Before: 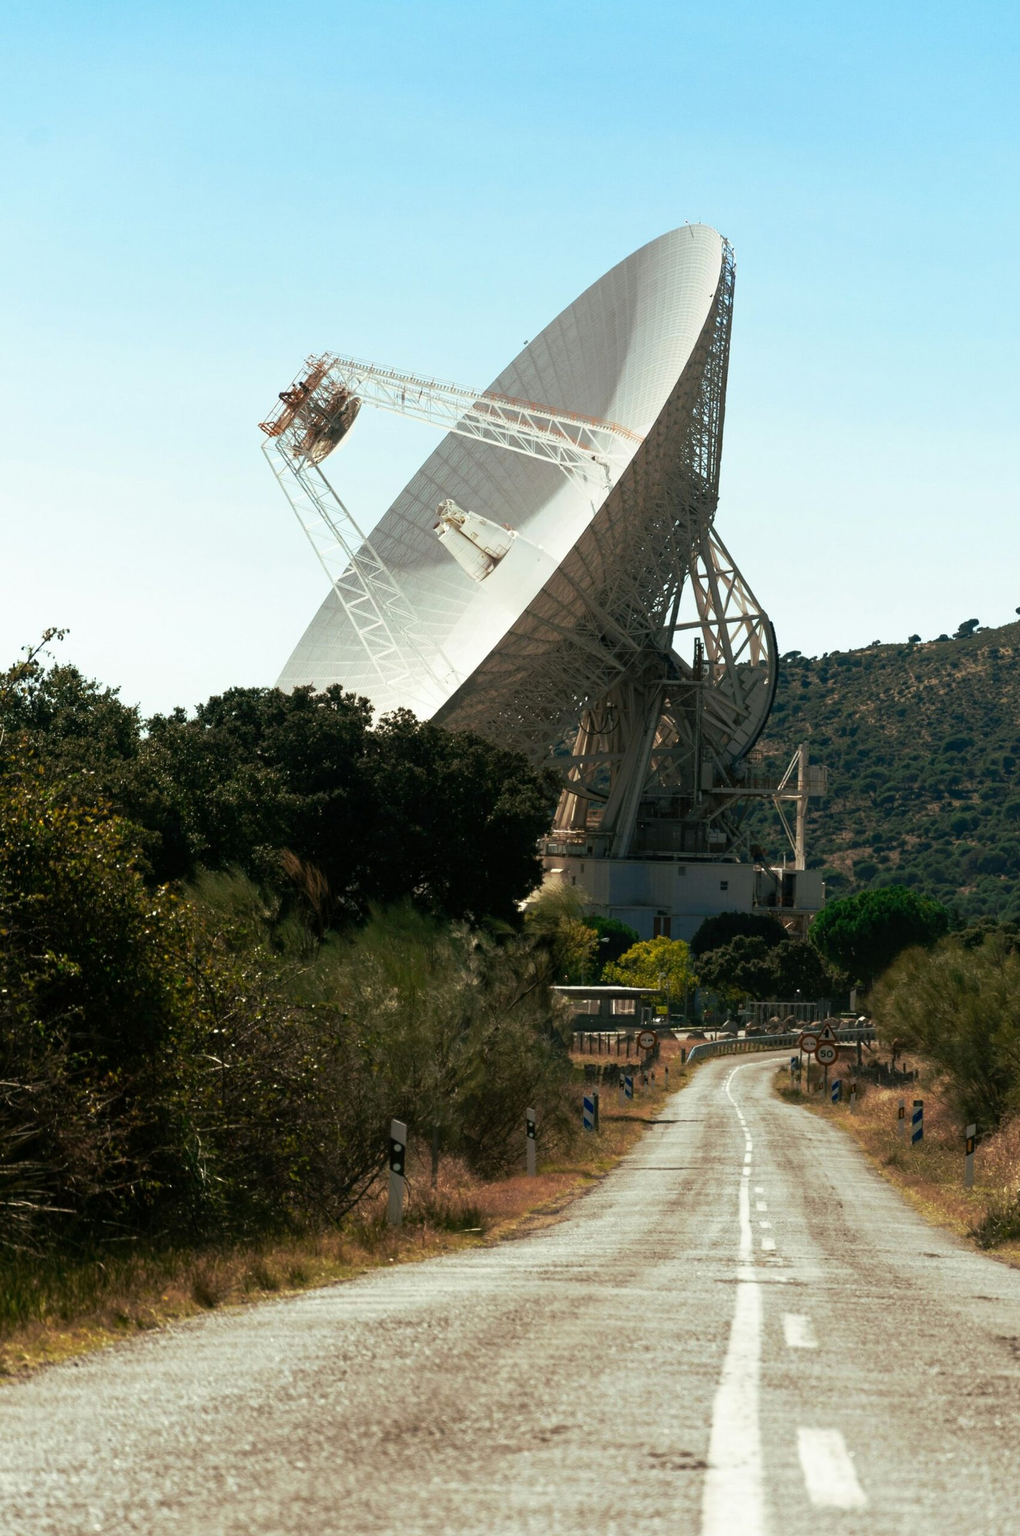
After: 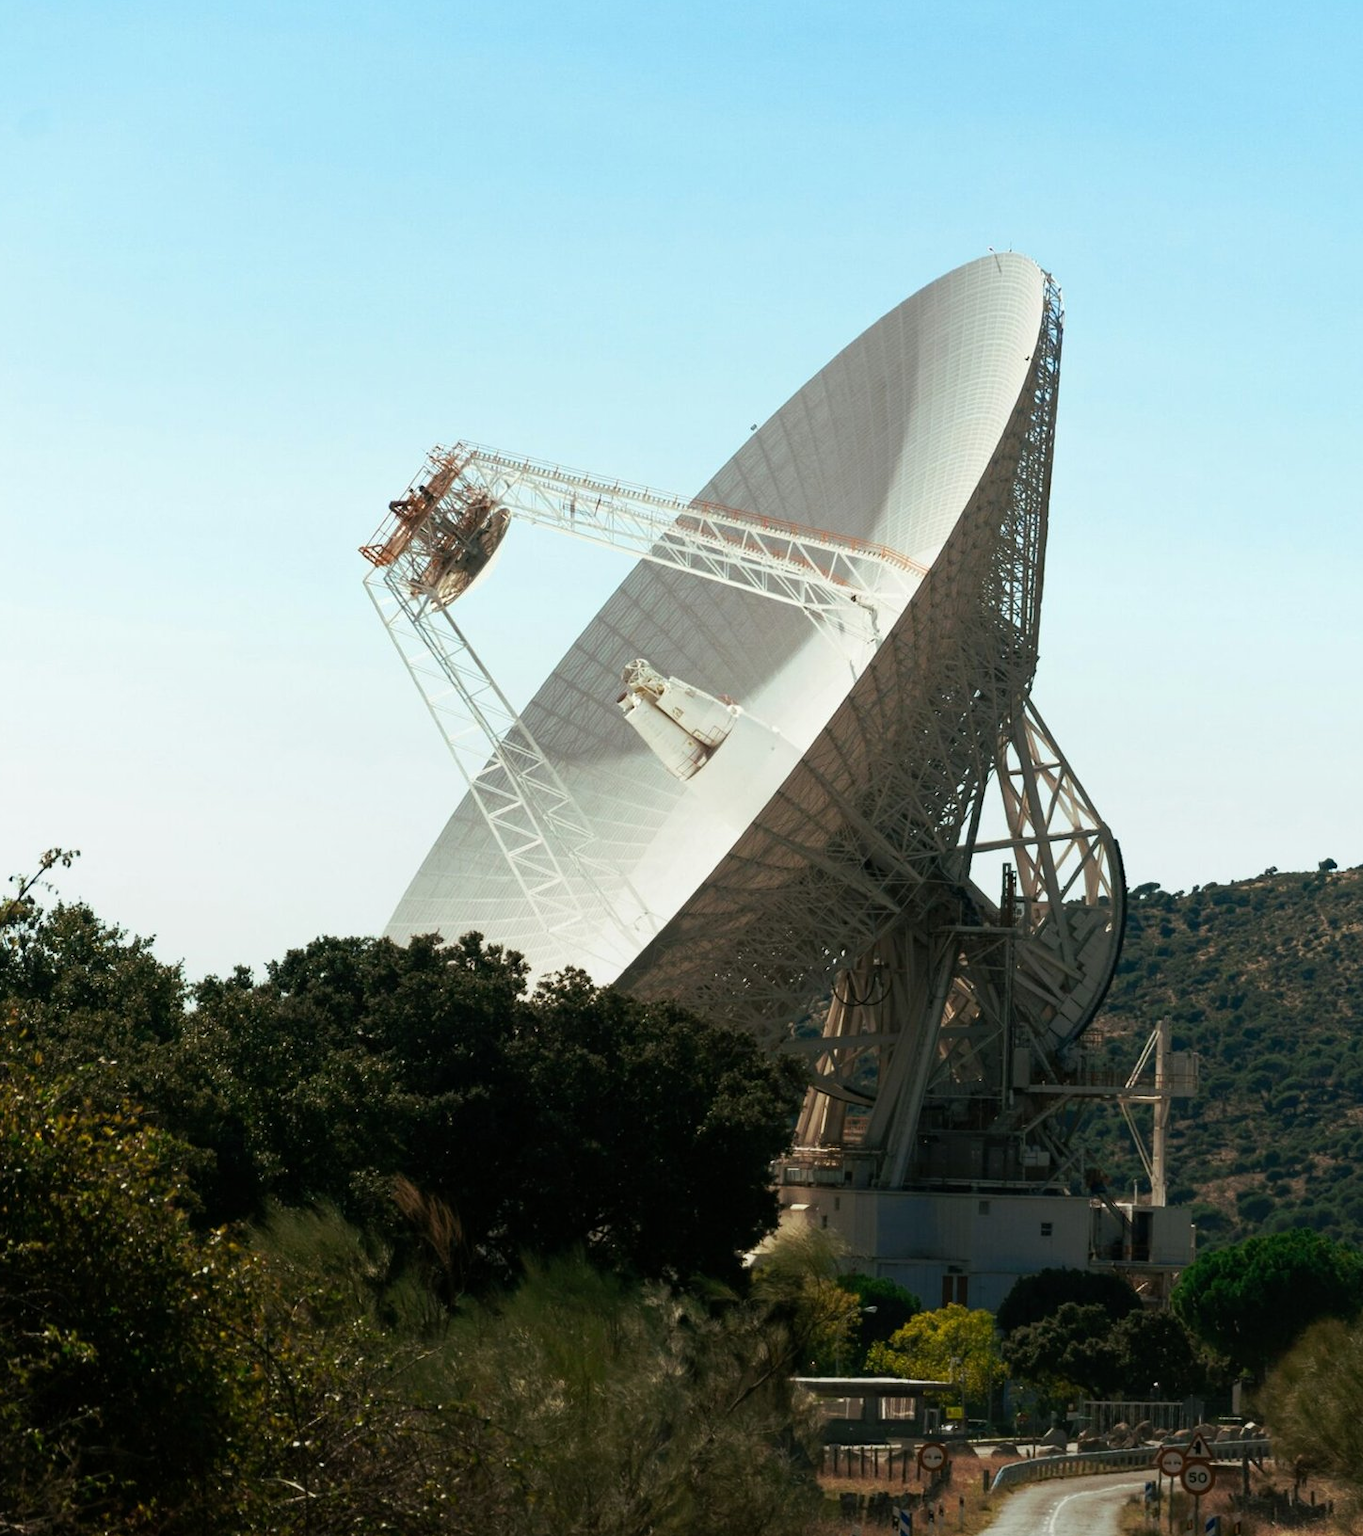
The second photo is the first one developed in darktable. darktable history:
graduated density: rotation -180°, offset 27.42
crop: left 1.509%, top 3.452%, right 7.696%, bottom 28.452%
